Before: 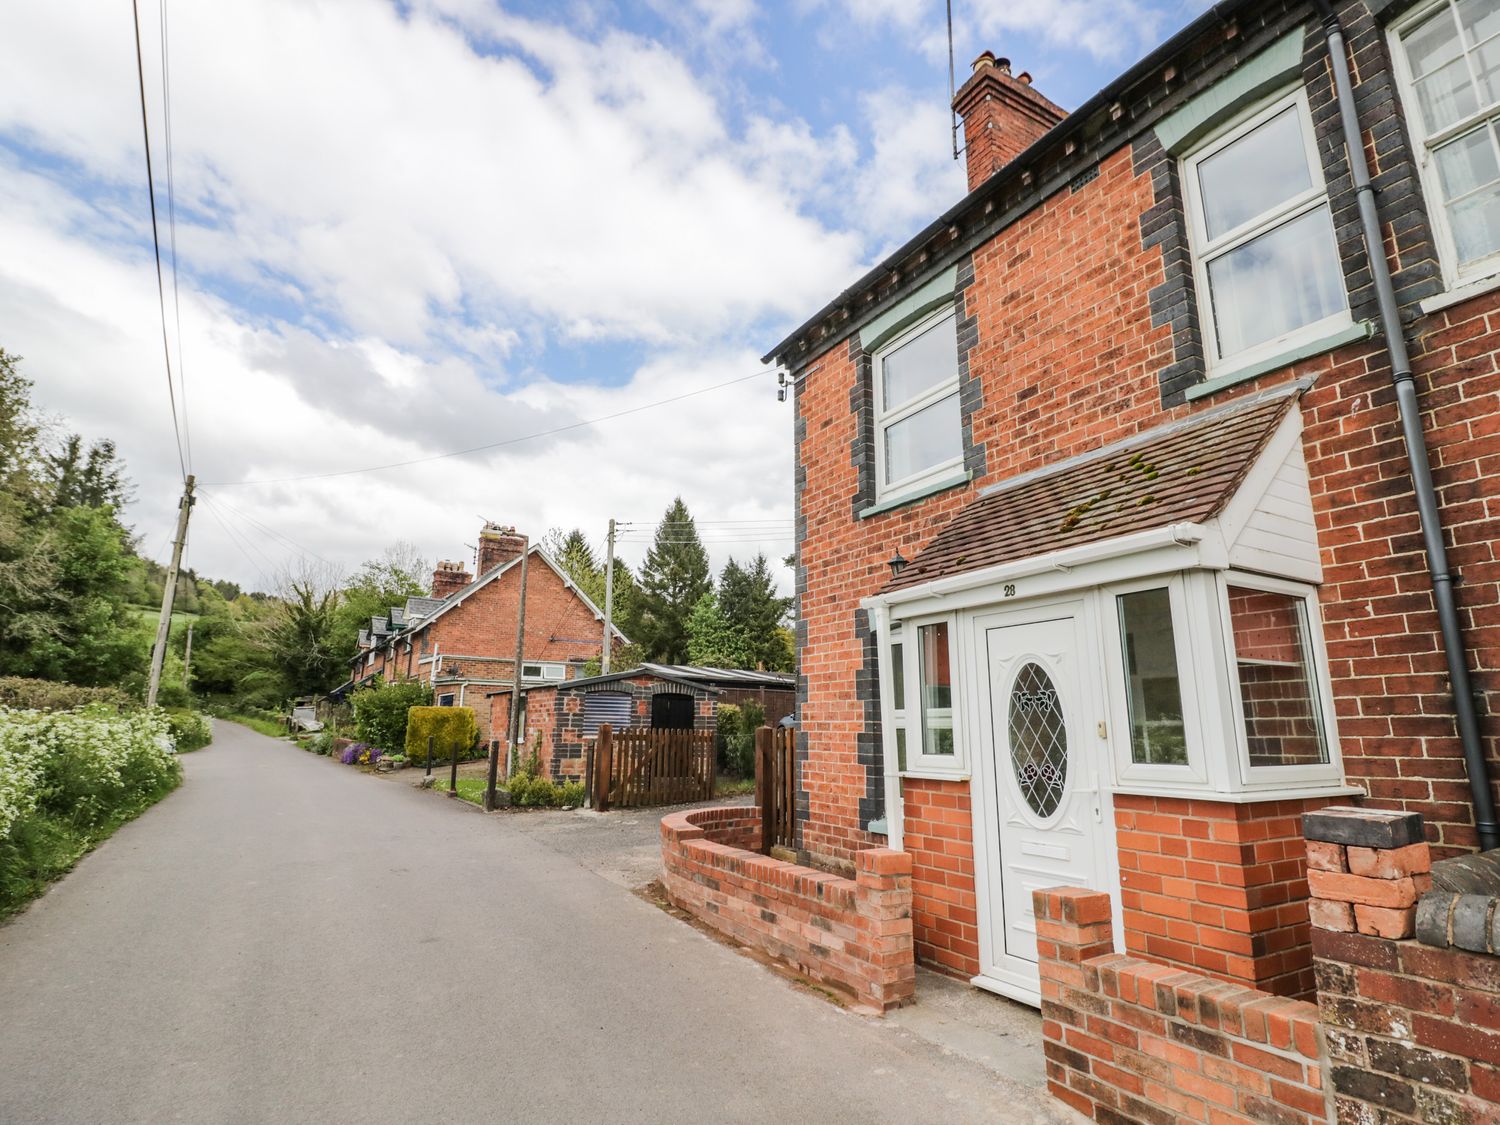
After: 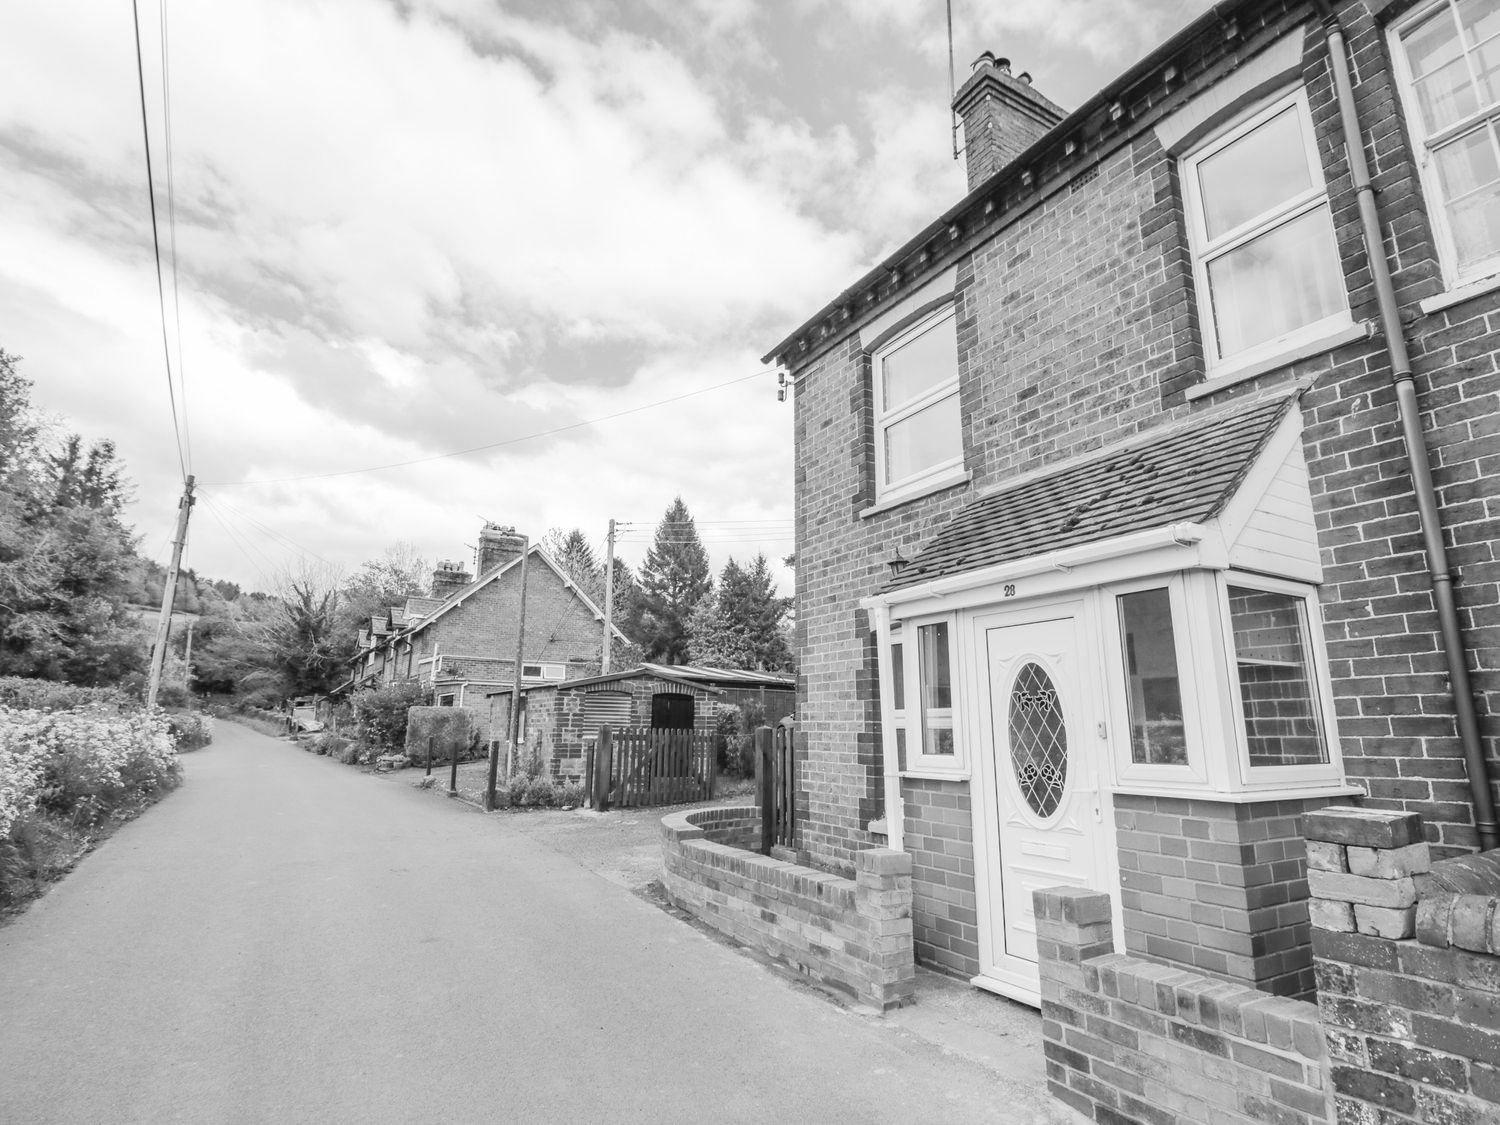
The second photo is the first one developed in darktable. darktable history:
contrast brightness saturation: brightness 0.18, saturation -0.5
color balance: lift [1, 1.015, 1.004, 0.985], gamma [1, 0.958, 0.971, 1.042], gain [1, 0.956, 0.977, 1.044]
monochrome: a 2.21, b -1.33, size 2.2
